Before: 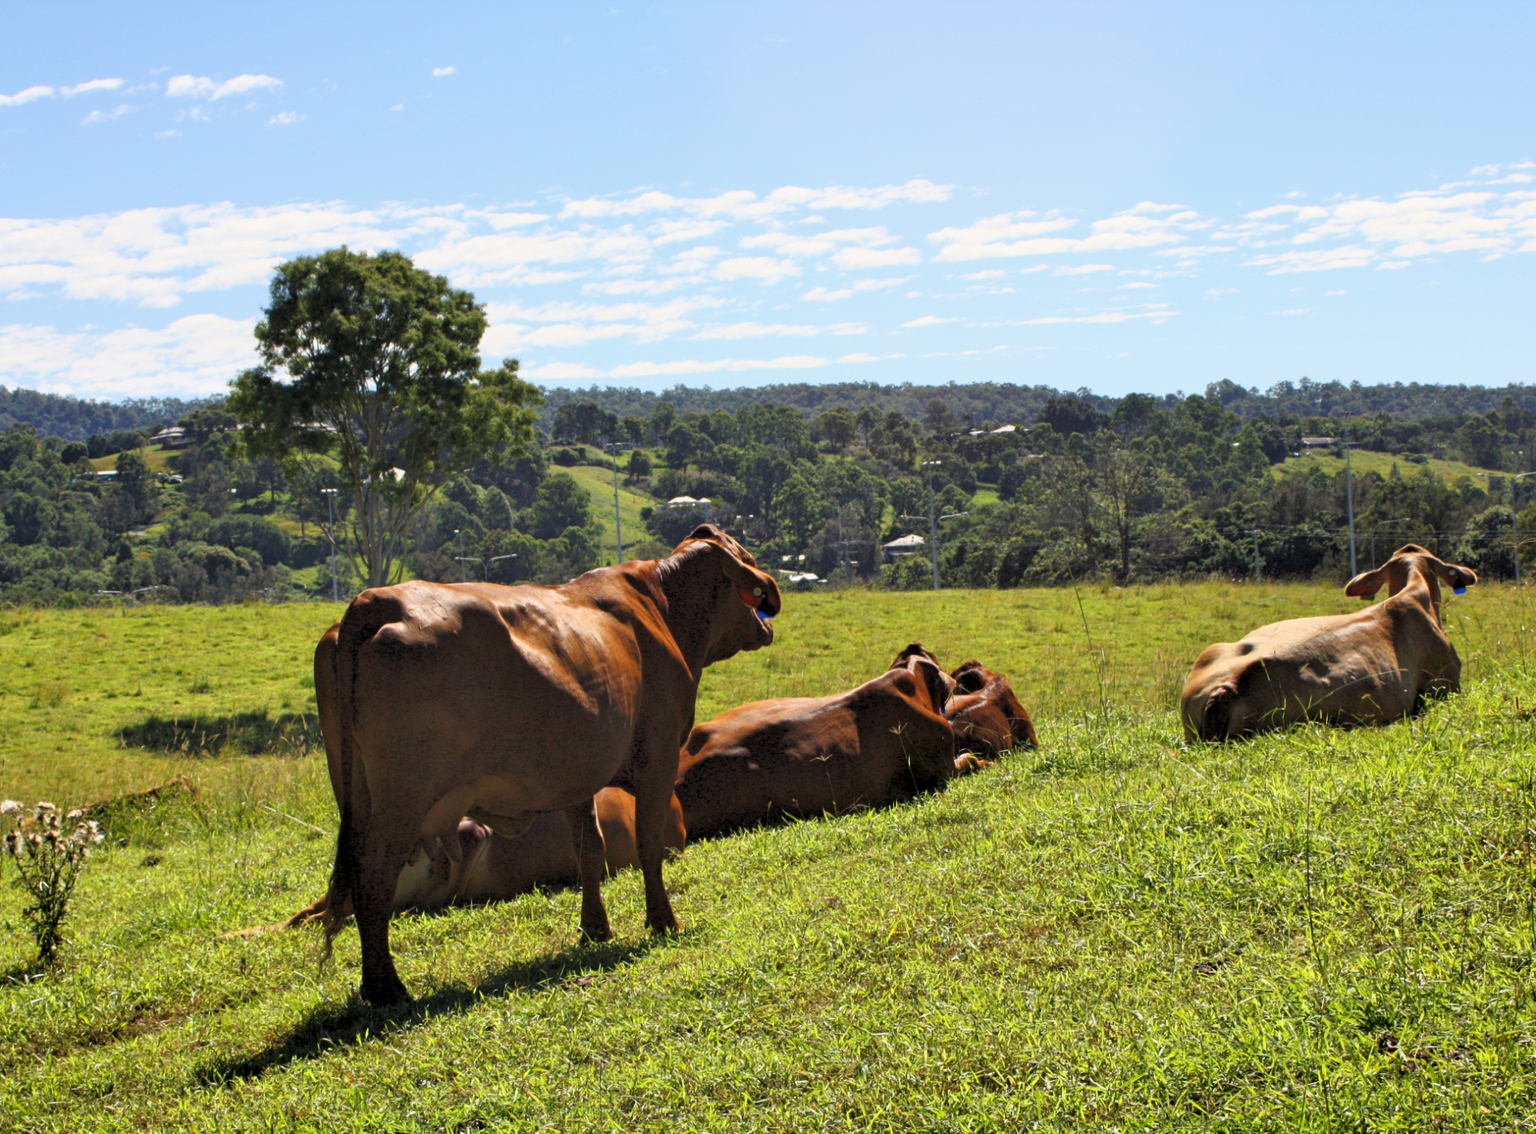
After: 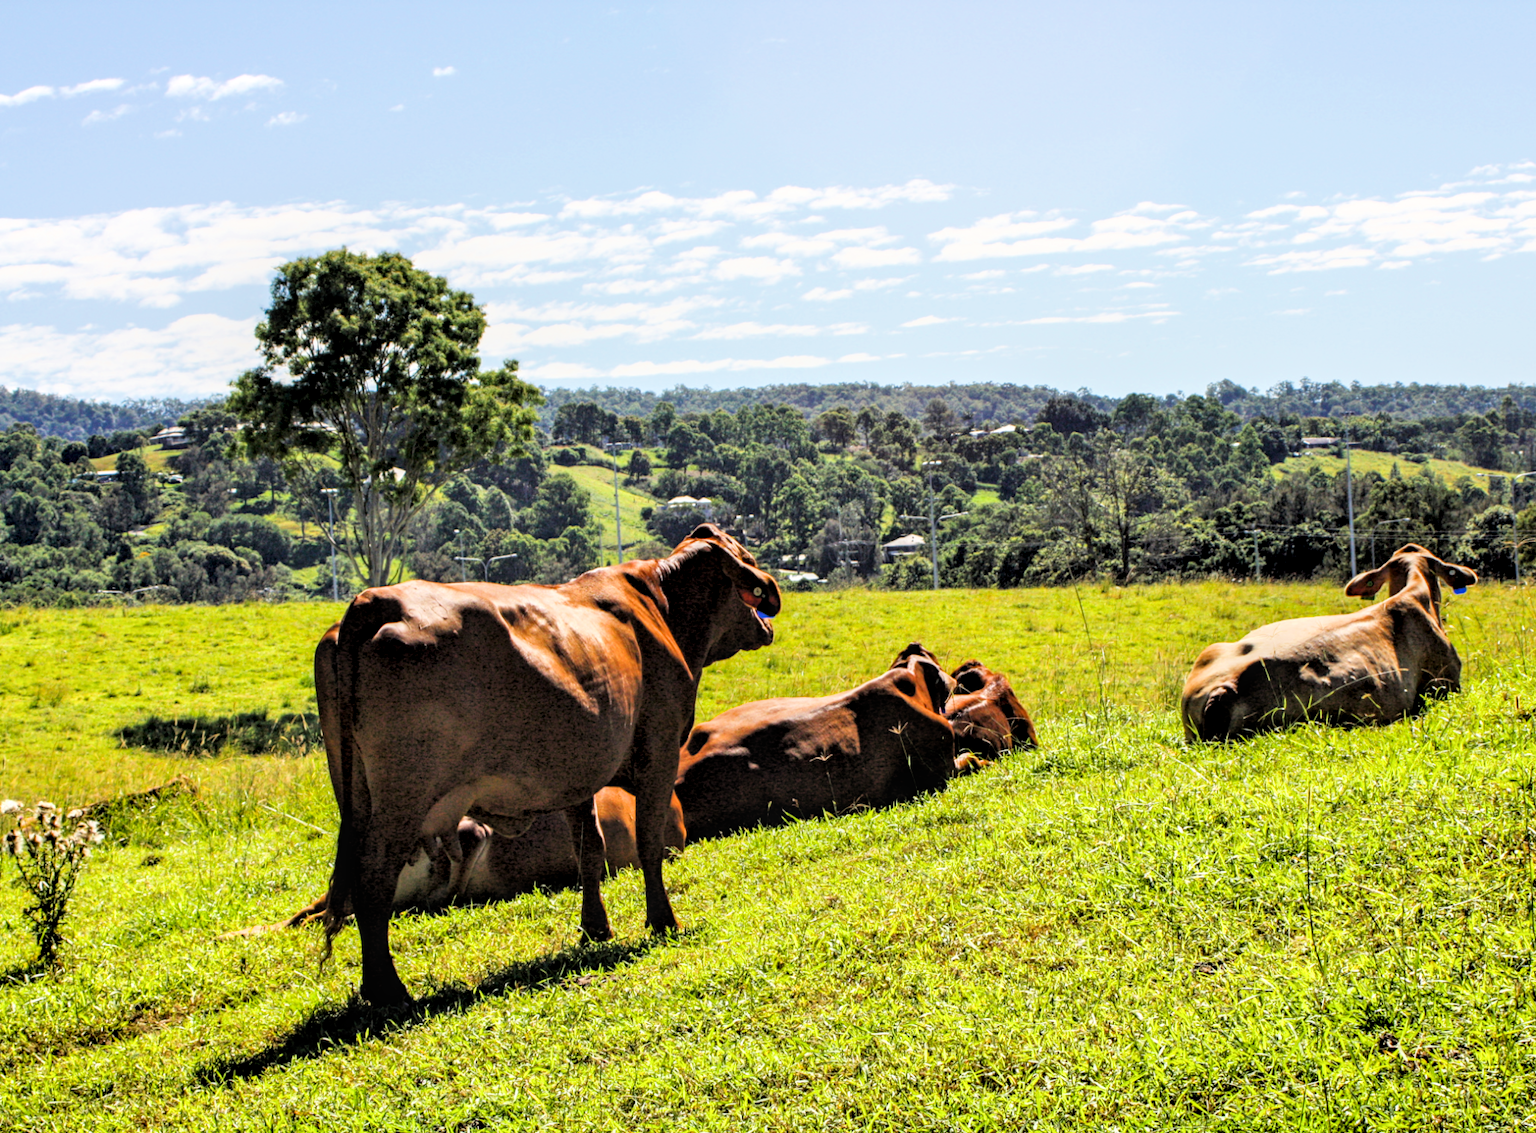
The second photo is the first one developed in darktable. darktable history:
color balance rgb: perceptual saturation grading › global saturation 10%, global vibrance 10%
local contrast: detail 140%
filmic rgb: black relative exposure -5 EV, hardness 2.88, contrast 1.3
exposure: black level correction 0, exposure 0.6 EV, compensate exposure bias true, compensate highlight preservation false
